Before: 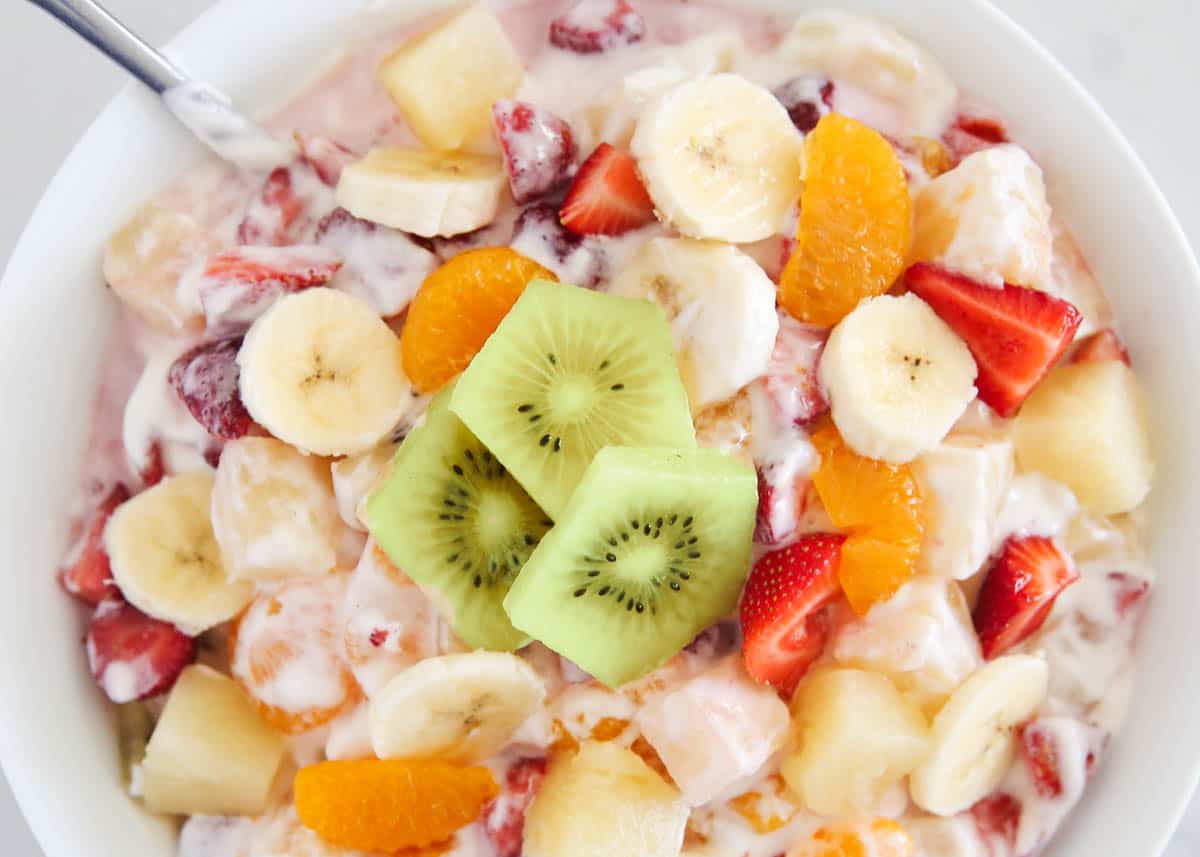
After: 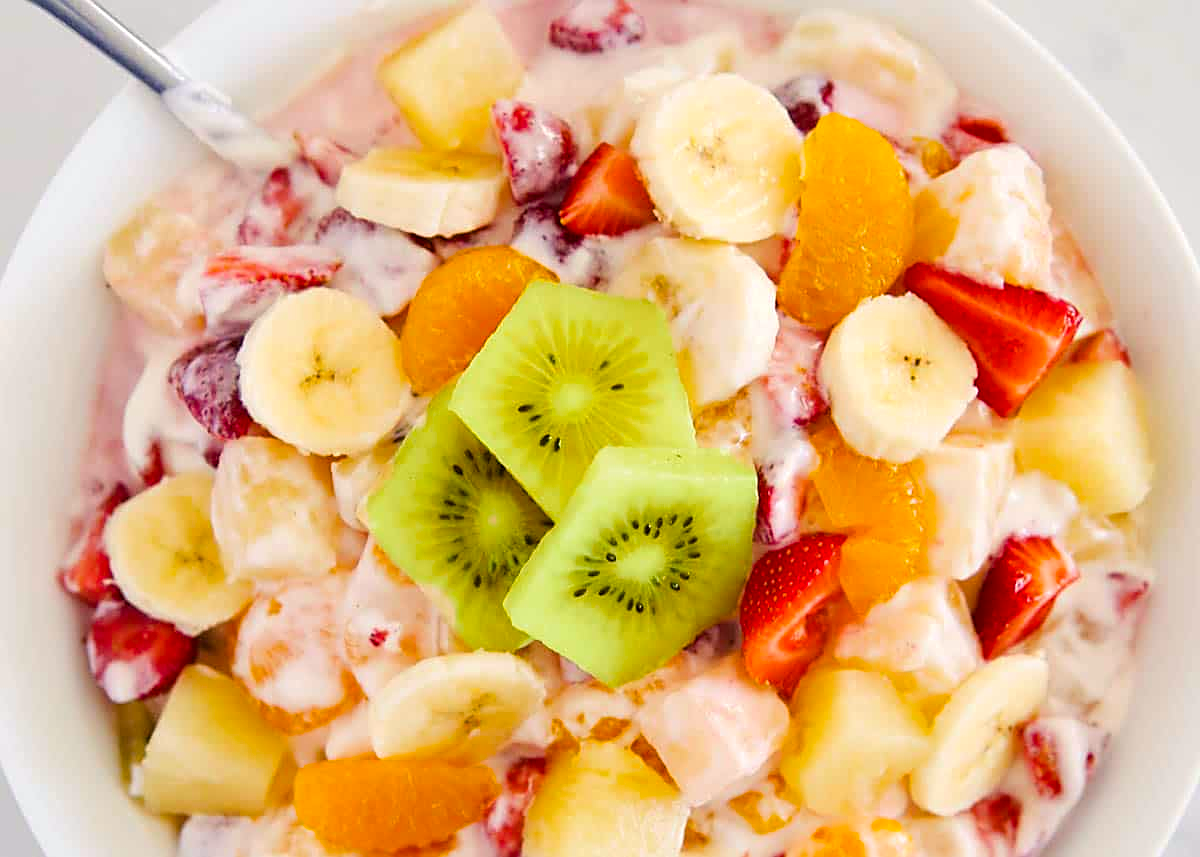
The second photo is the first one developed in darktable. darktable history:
sharpen: on, module defaults
color balance rgb: power › chroma 0.246%, power › hue 60.76°, highlights gain › chroma 1.108%, highlights gain › hue 60.18°, perceptual saturation grading › global saturation 35.559%, global vibrance 20%
